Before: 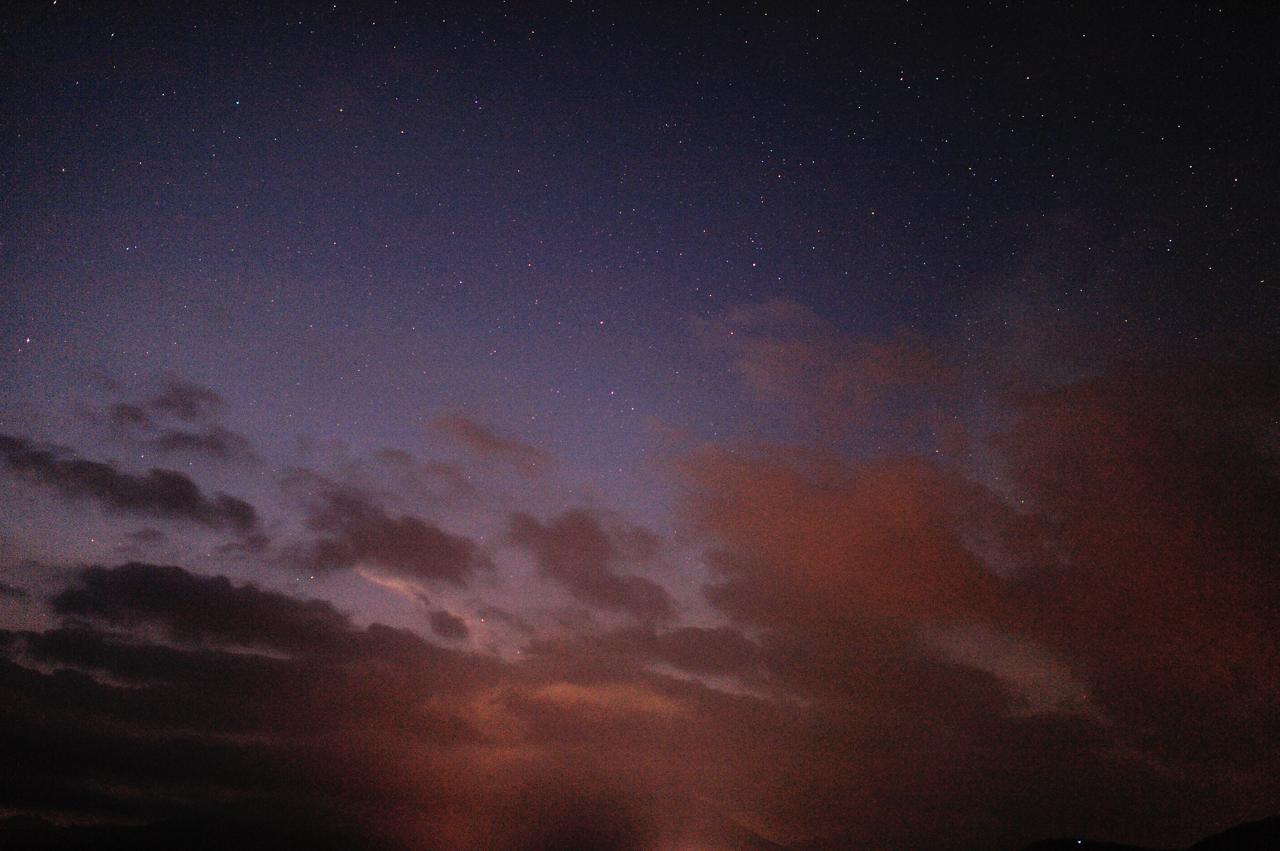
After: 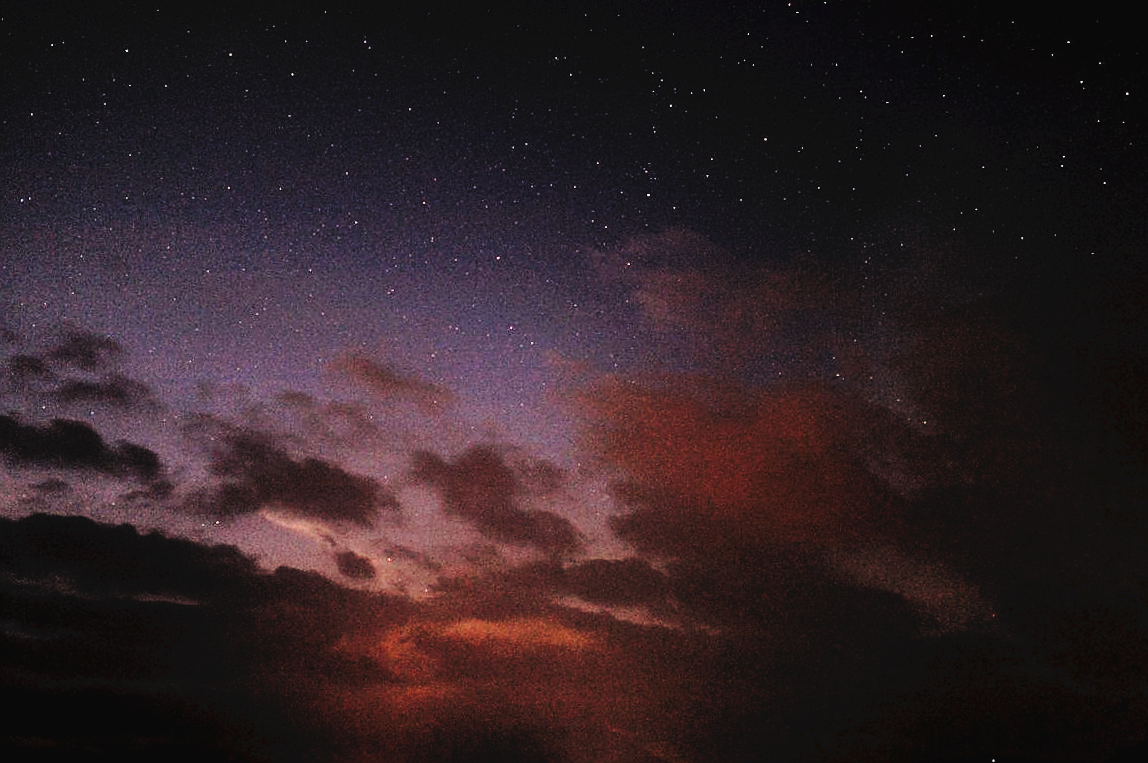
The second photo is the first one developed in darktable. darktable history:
white balance: red 1.029, blue 0.92
filmic rgb: black relative exposure -5 EV, white relative exposure 3.5 EV, hardness 3.19, contrast 1.2, highlights saturation mix -50%
sharpen: on, module defaults
tone curve: curves: ch0 [(0, 0) (0.003, 0.046) (0.011, 0.052) (0.025, 0.059) (0.044, 0.069) (0.069, 0.084) (0.1, 0.107) (0.136, 0.133) (0.177, 0.171) (0.224, 0.216) (0.277, 0.293) (0.335, 0.371) (0.399, 0.481) (0.468, 0.577) (0.543, 0.662) (0.623, 0.749) (0.709, 0.831) (0.801, 0.891) (0.898, 0.942) (1, 1)], preserve colors none
vibrance: vibrance 0%
crop and rotate: angle 1.96°, left 5.673%, top 5.673%
